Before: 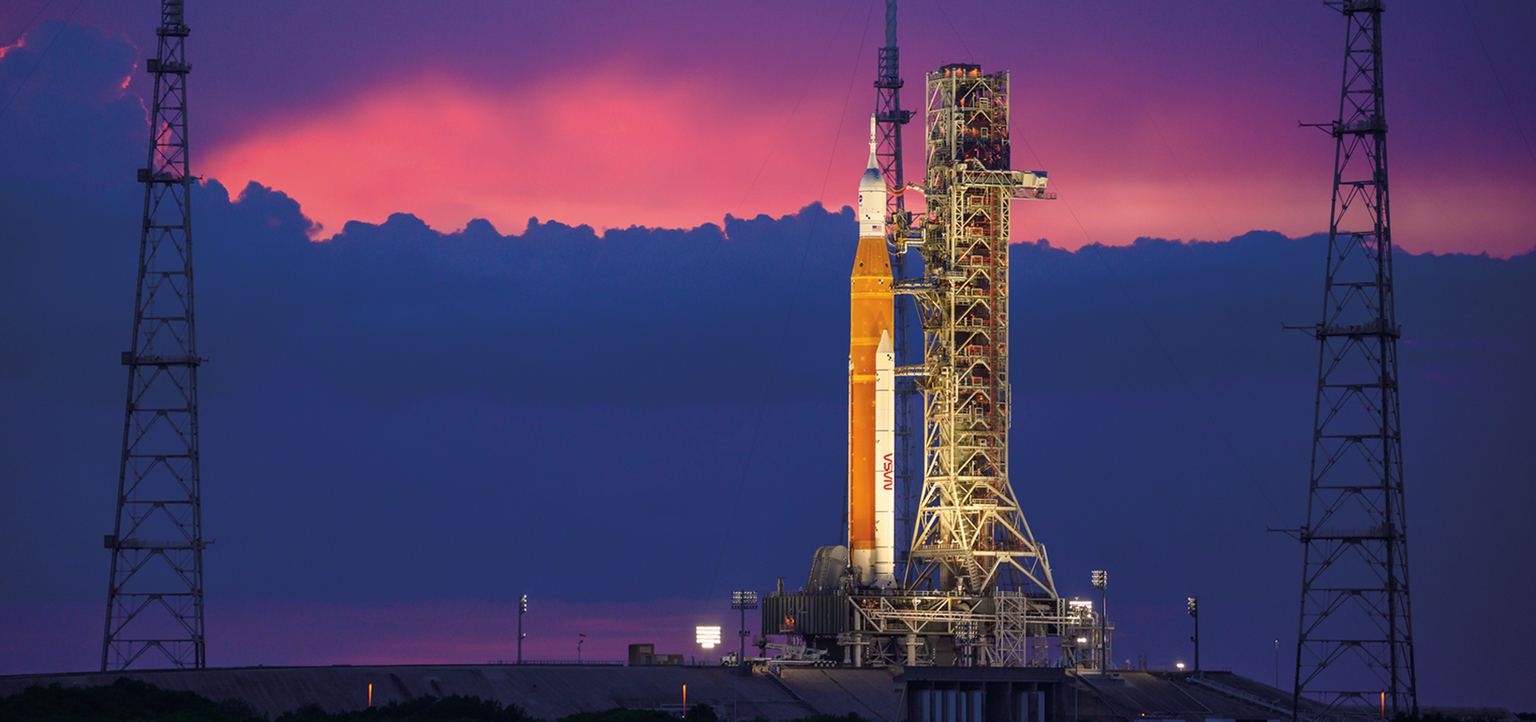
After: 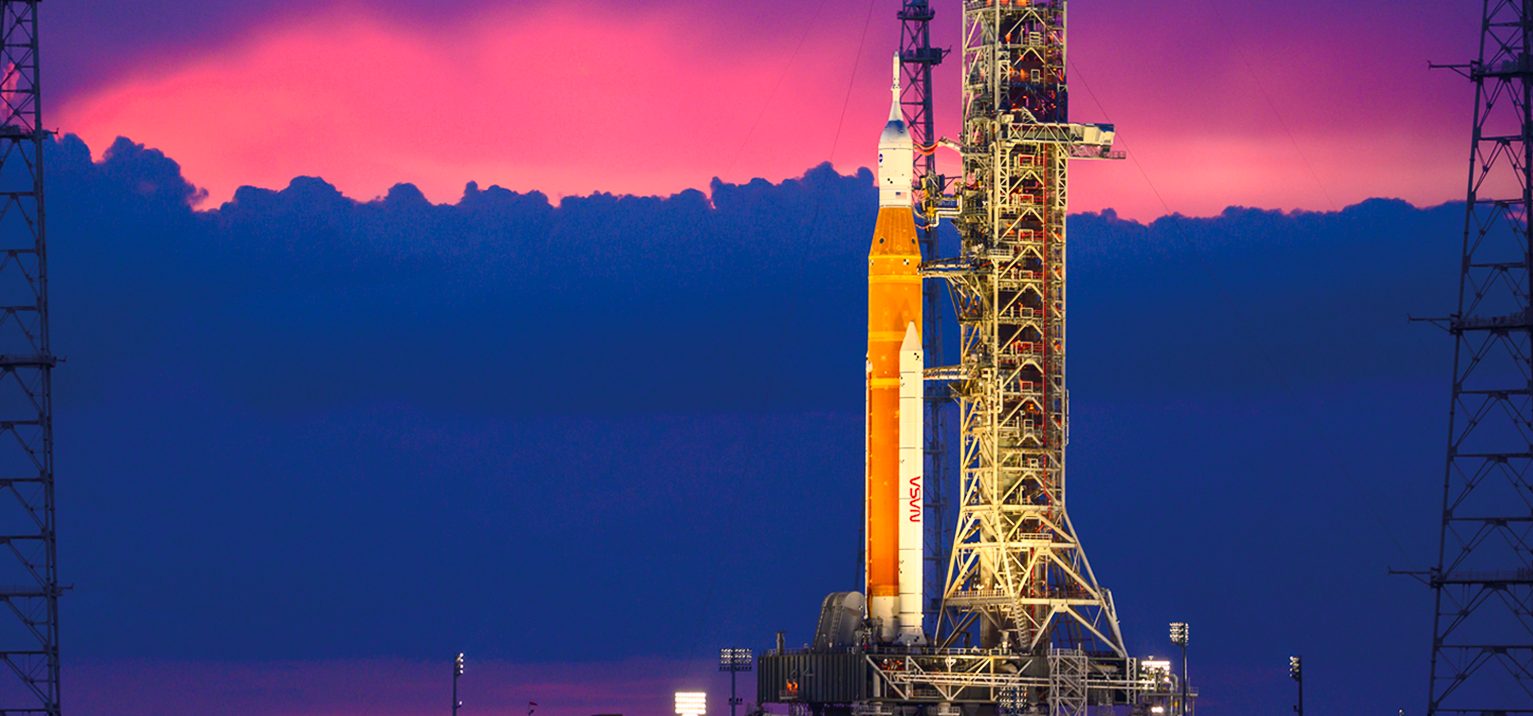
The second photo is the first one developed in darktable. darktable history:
crop and rotate: left 10.171%, top 9.988%, right 9.953%, bottom 10.56%
contrast brightness saturation: contrast 0.231, brightness 0.098, saturation 0.293
